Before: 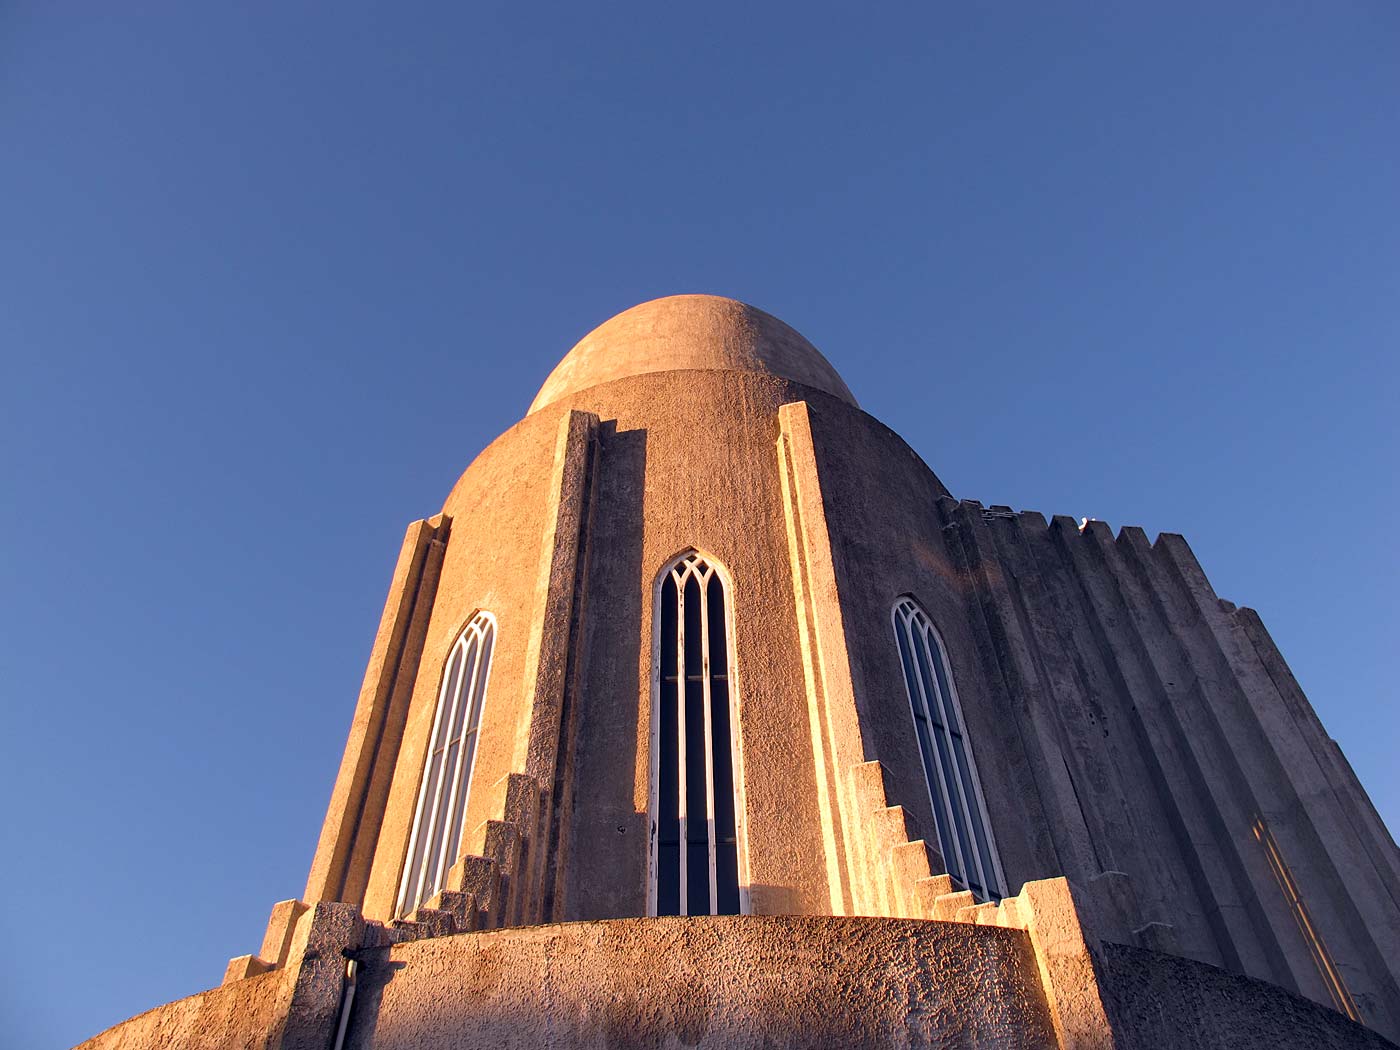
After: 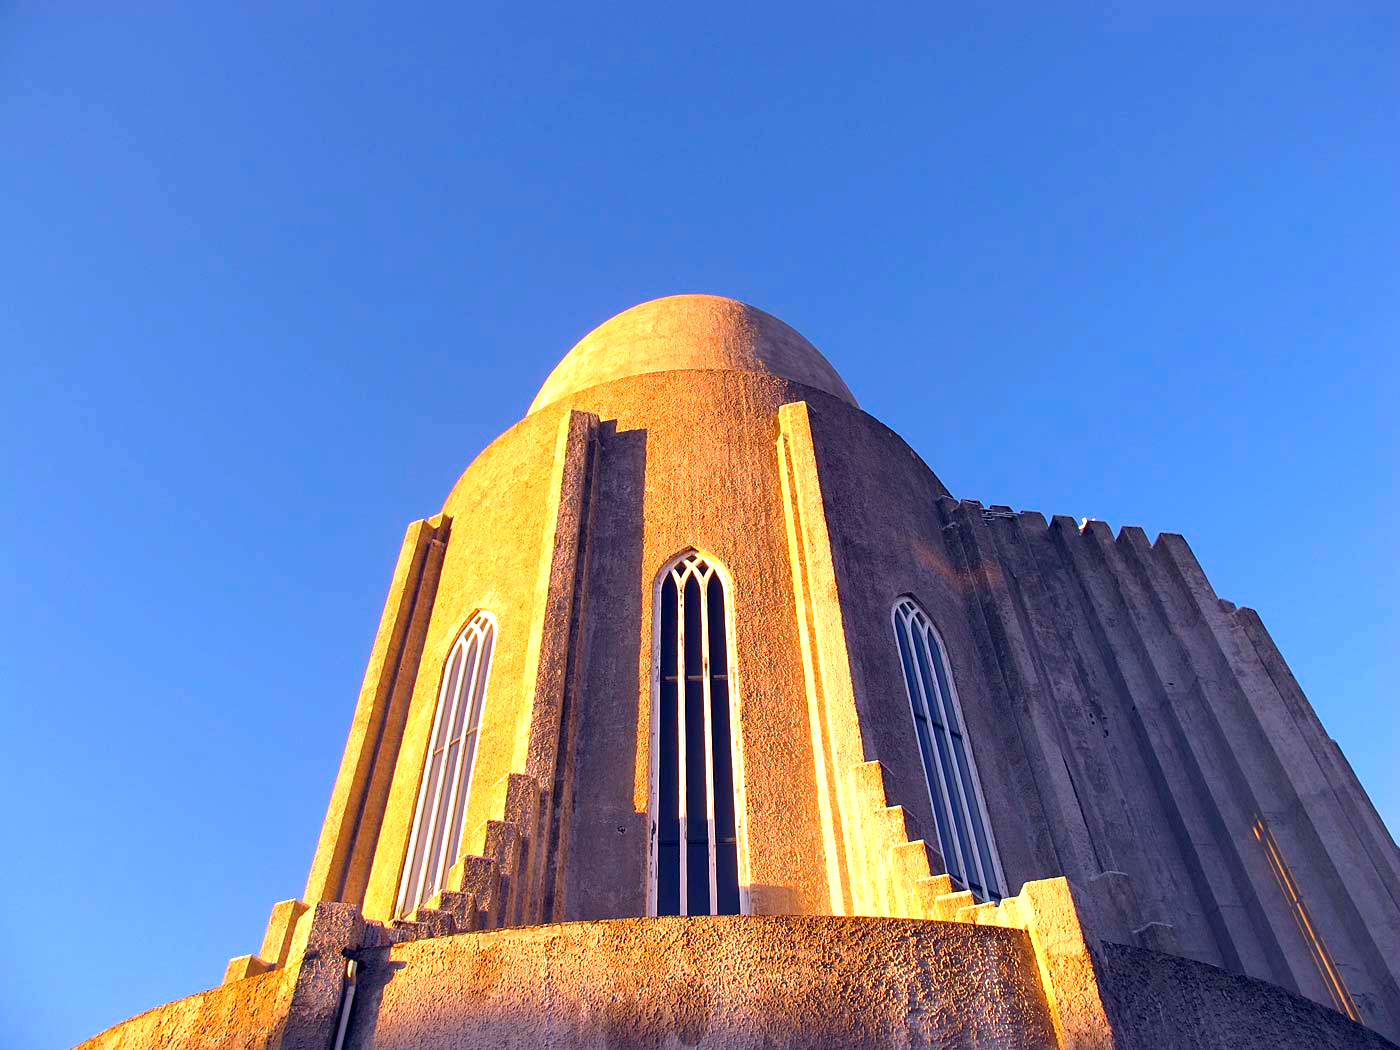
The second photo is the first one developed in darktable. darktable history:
exposure: black level correction 0, exposure 0.701 EV, compensate highlight preservation false
color balance rgb: shadows lift › chroma 2.925%, shadows lift › hue 278.88°, linear chroma grading › global chroma 9.077%, perceptual saturation grading › global saturation -0.051%, global vibrance 41.363%
